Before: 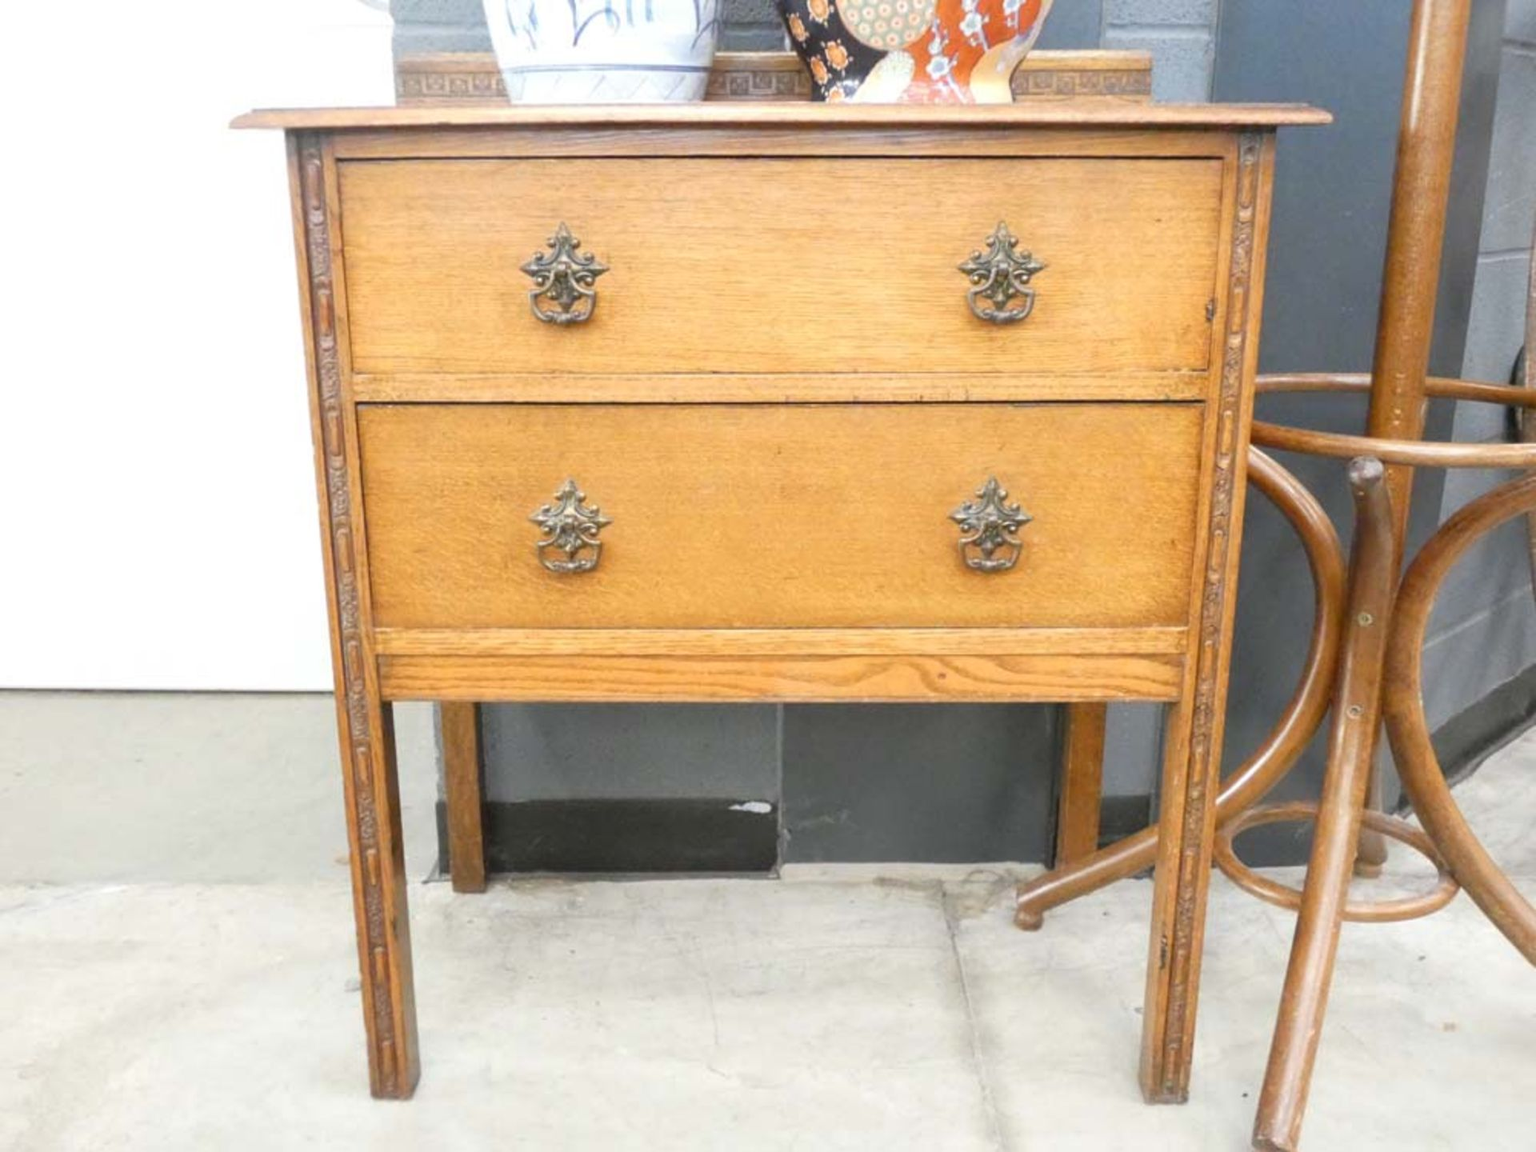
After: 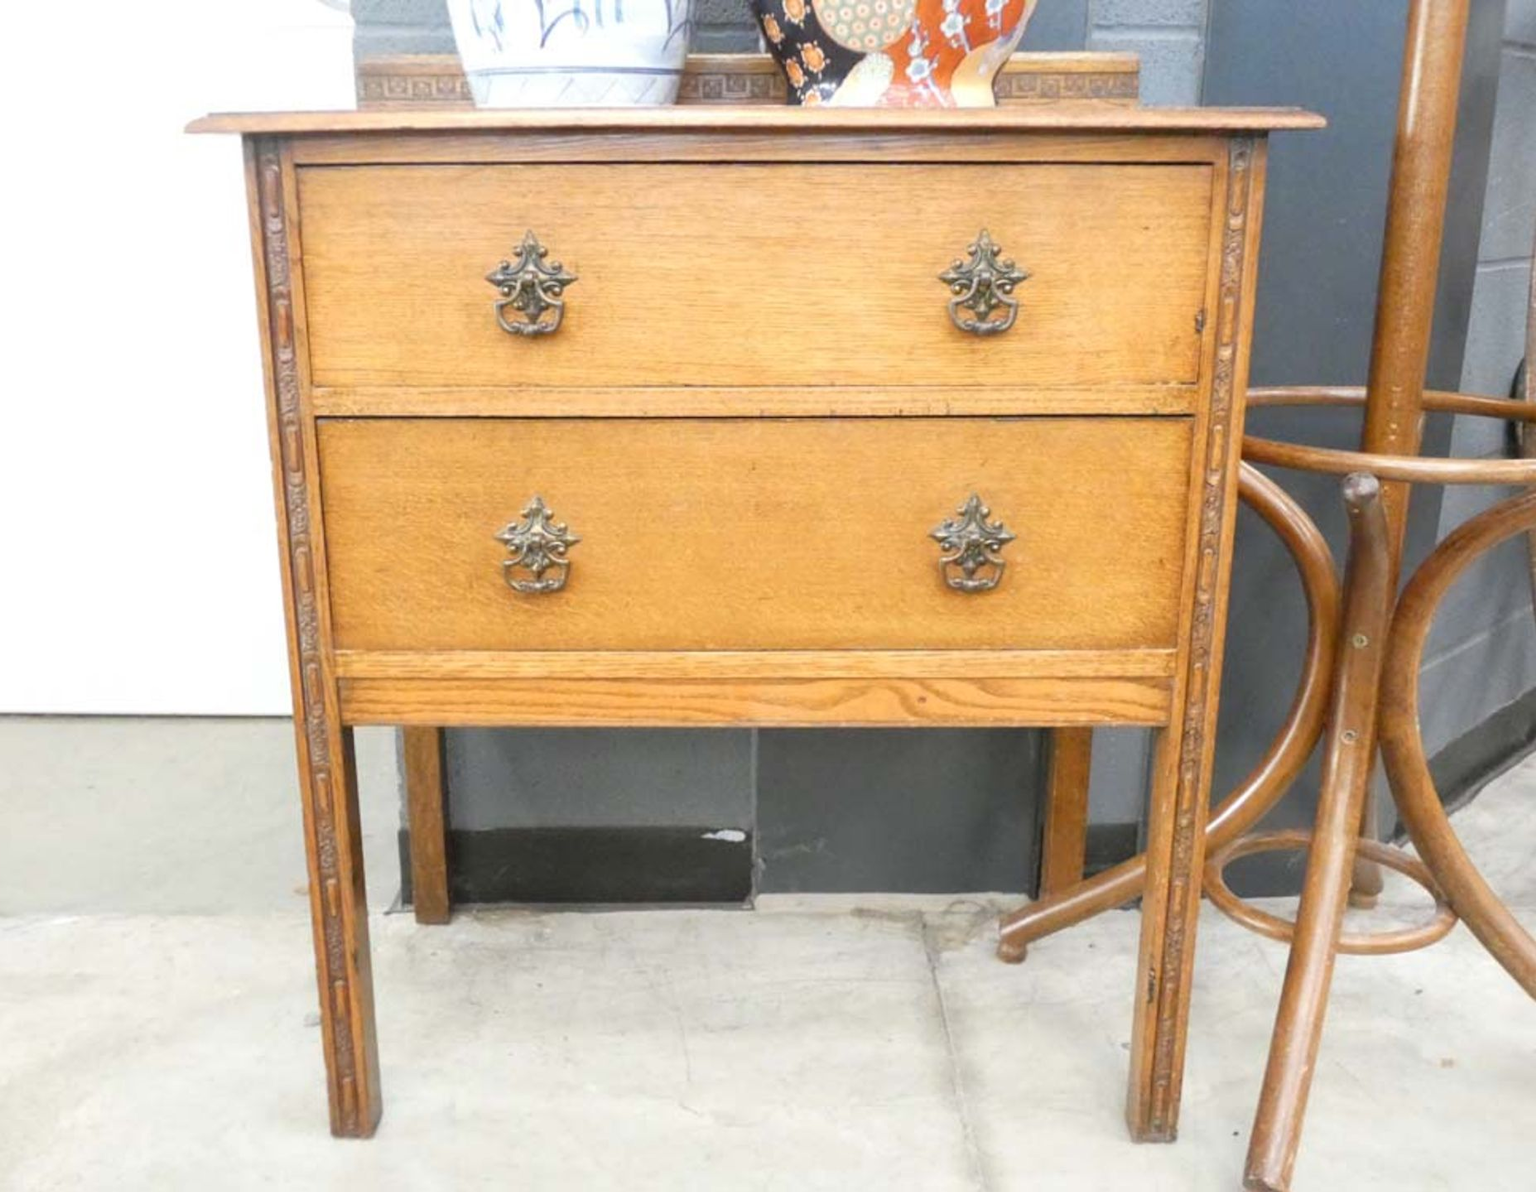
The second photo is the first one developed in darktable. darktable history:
crop and rotate: left 3.359%
